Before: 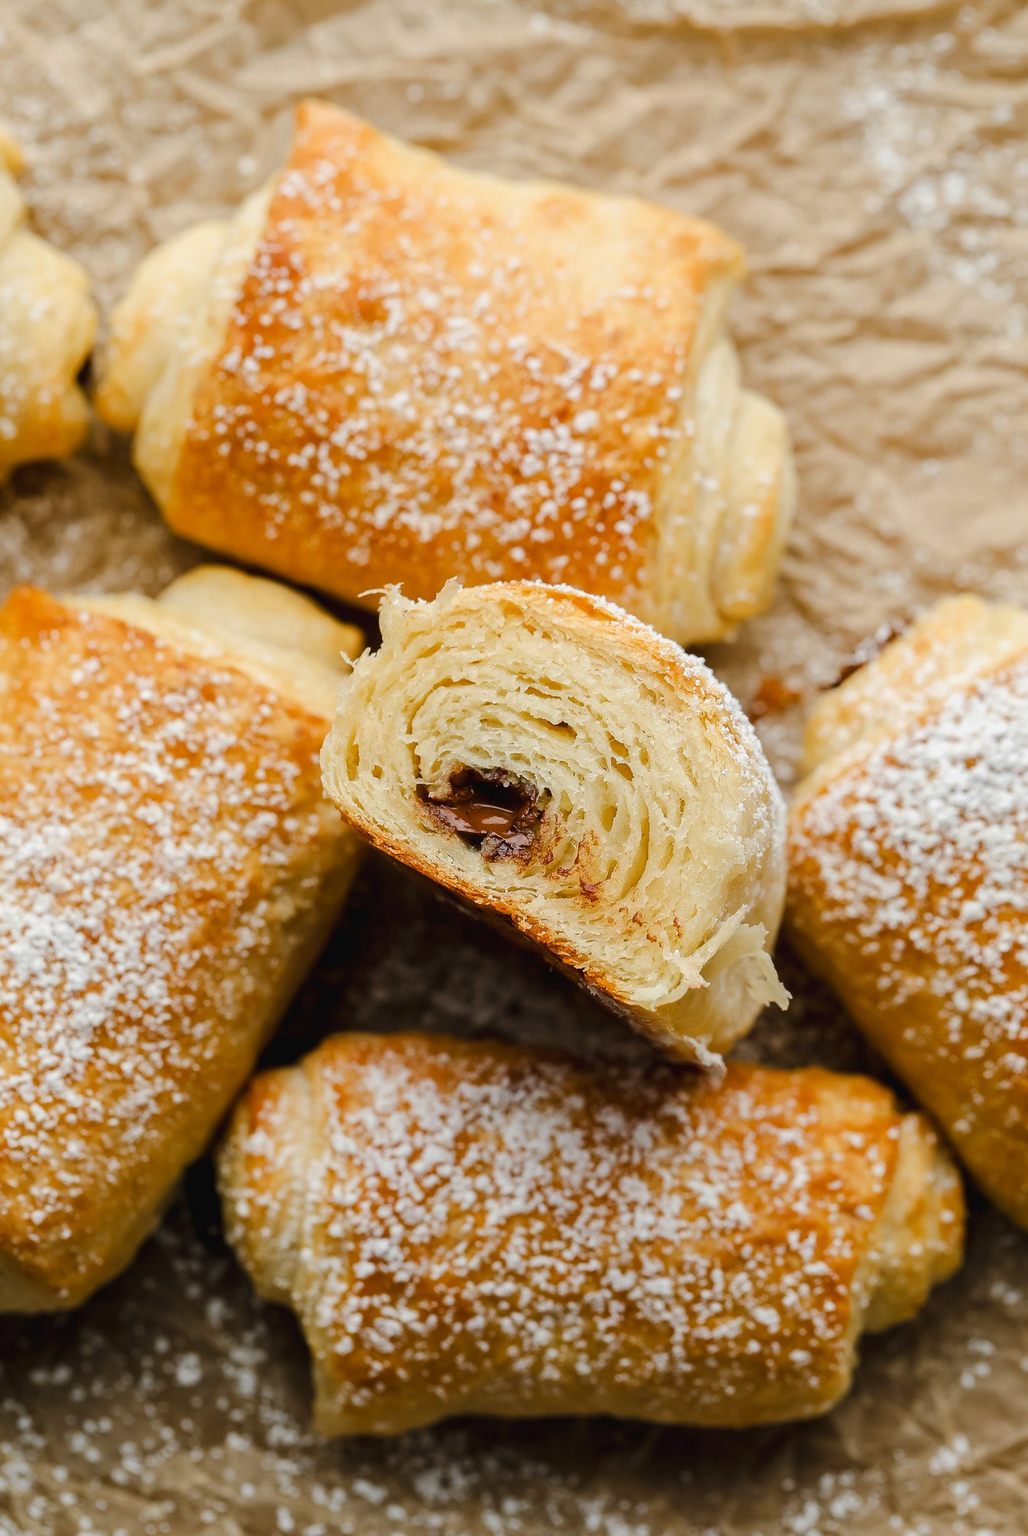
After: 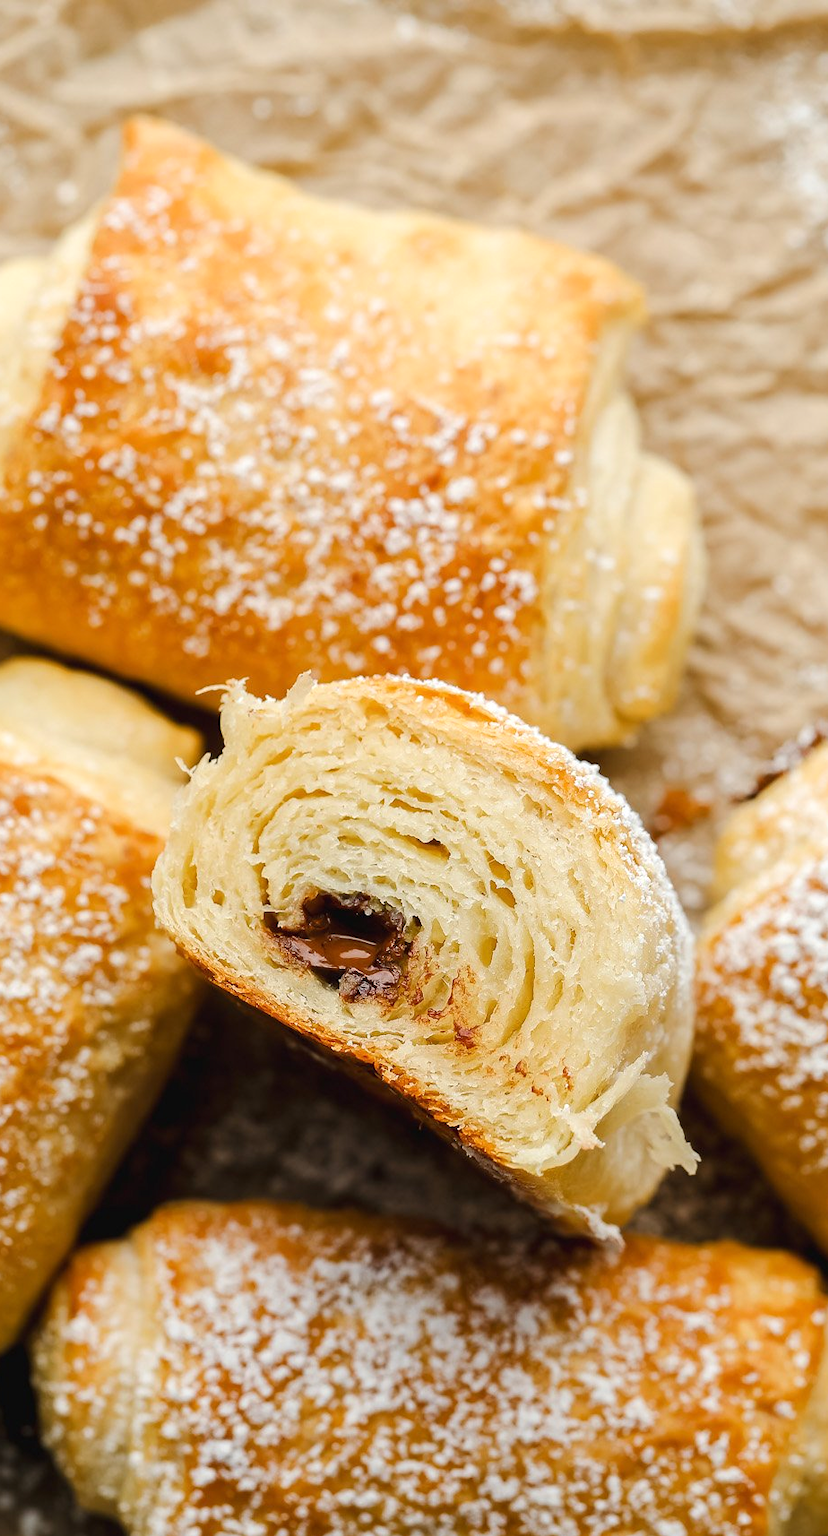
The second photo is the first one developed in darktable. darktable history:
base curve: curves: ch0 [(0, 0) (0.283, 0.295) (1, 1)], preserve colors none
exposure: exposure 0.2 EV, compensate highlight preservation false
crop: left 18.479%, right 12.2%, bottom 13.971%
